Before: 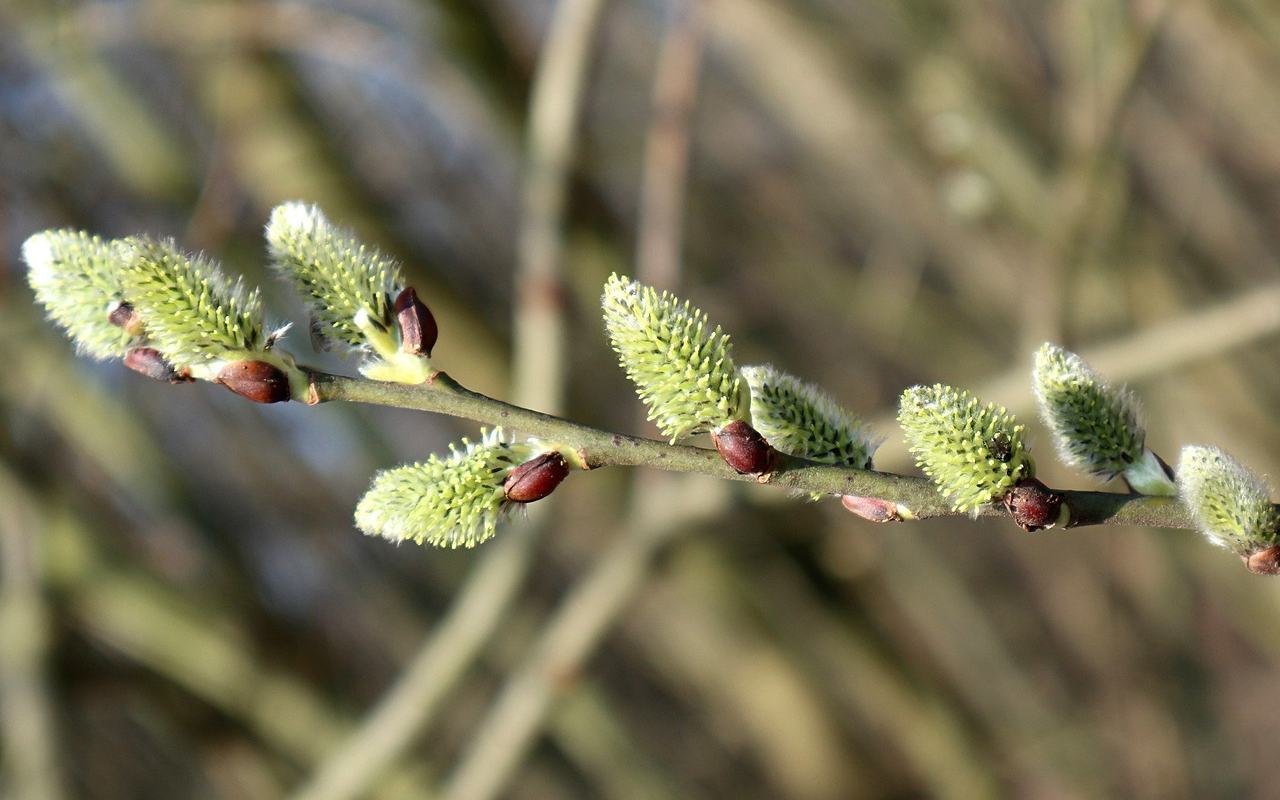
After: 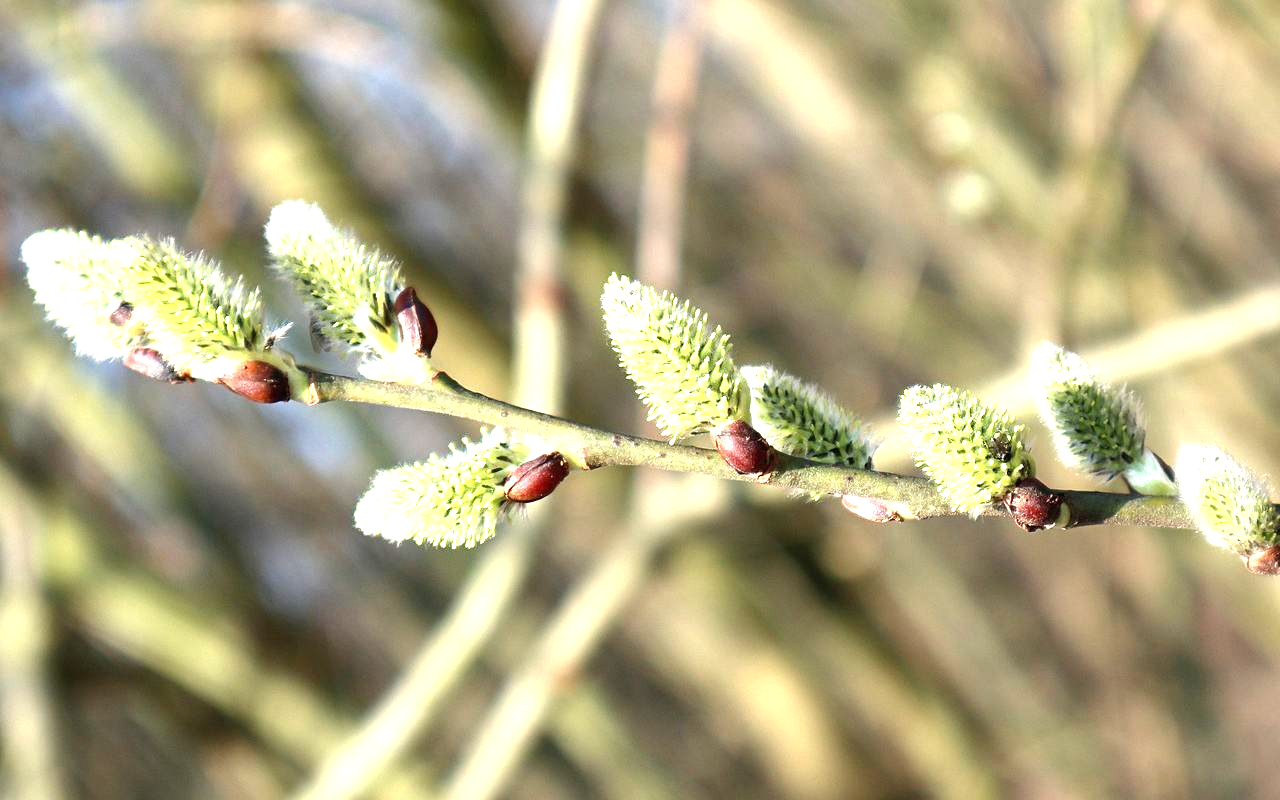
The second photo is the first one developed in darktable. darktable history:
rotate and perspective: automatic cropping original format, crop left 0, crop top 0
exposure: black level correction 0, exposure 1.3 EV, compensate exposure bias true, compensate highlight preservation false
